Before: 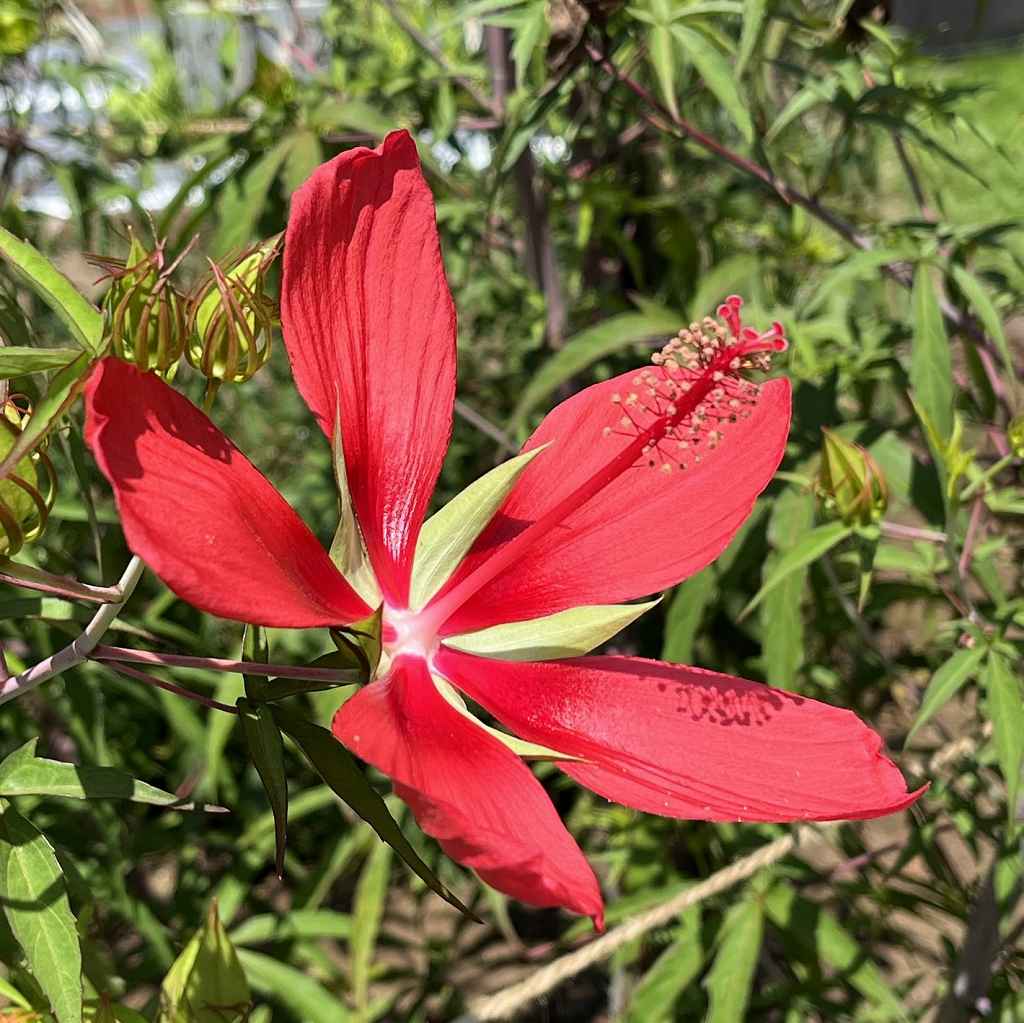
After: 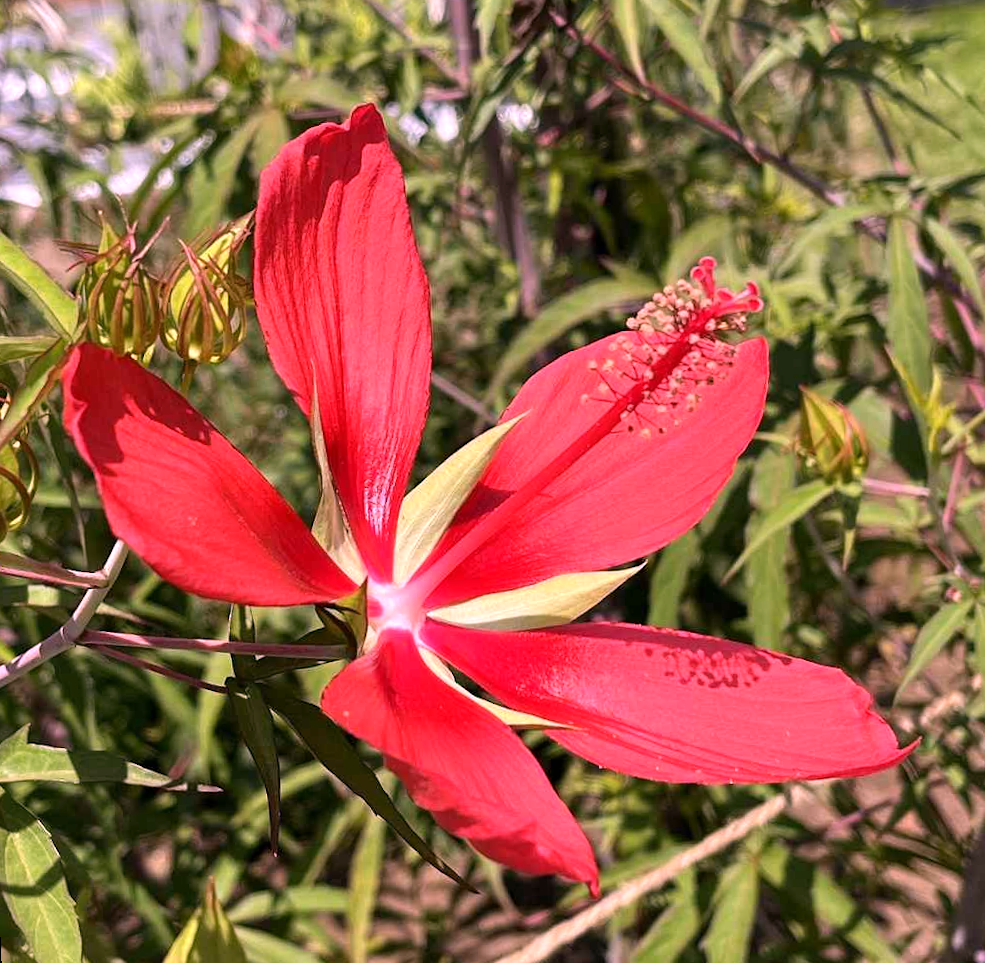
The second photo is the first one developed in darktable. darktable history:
rotate and perspective: rotation -2.12°, lens shift (vertical) 0.009, lens shift (horizontal) -0.008, automatic cropping original format, crop left 0.036, crop right 0.964, crop top 0.05, crop bottom 0.959
white balance: red 1.188, blue 1.11
